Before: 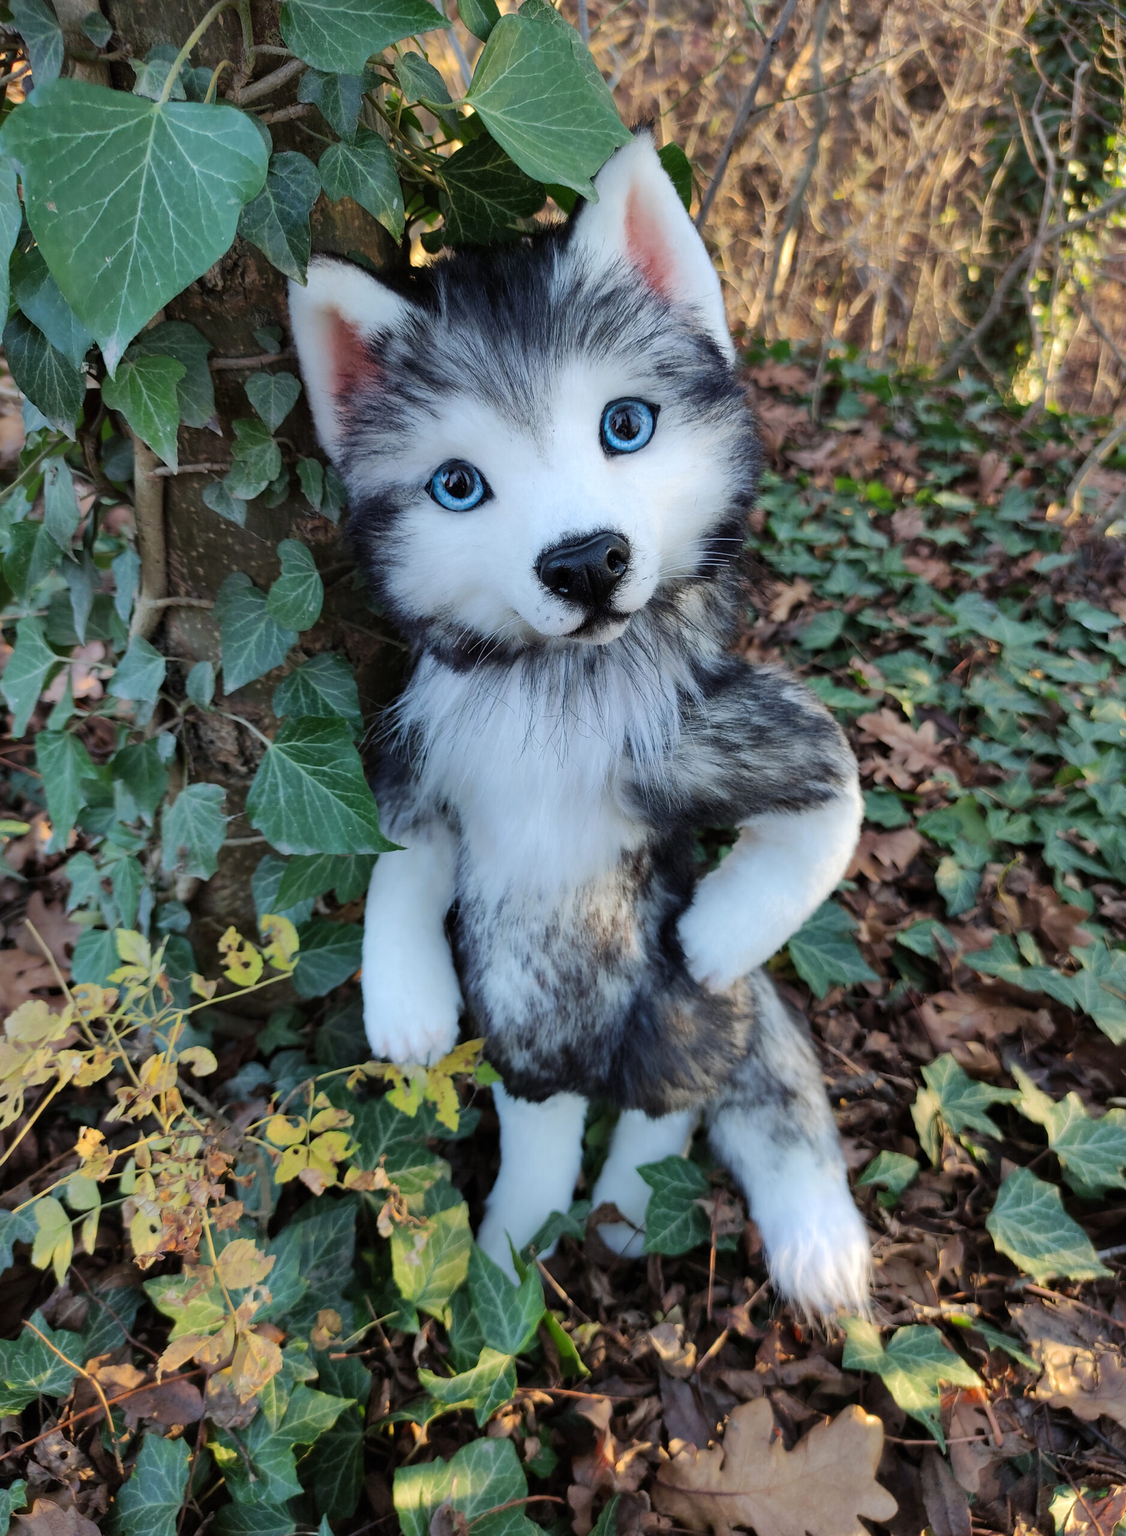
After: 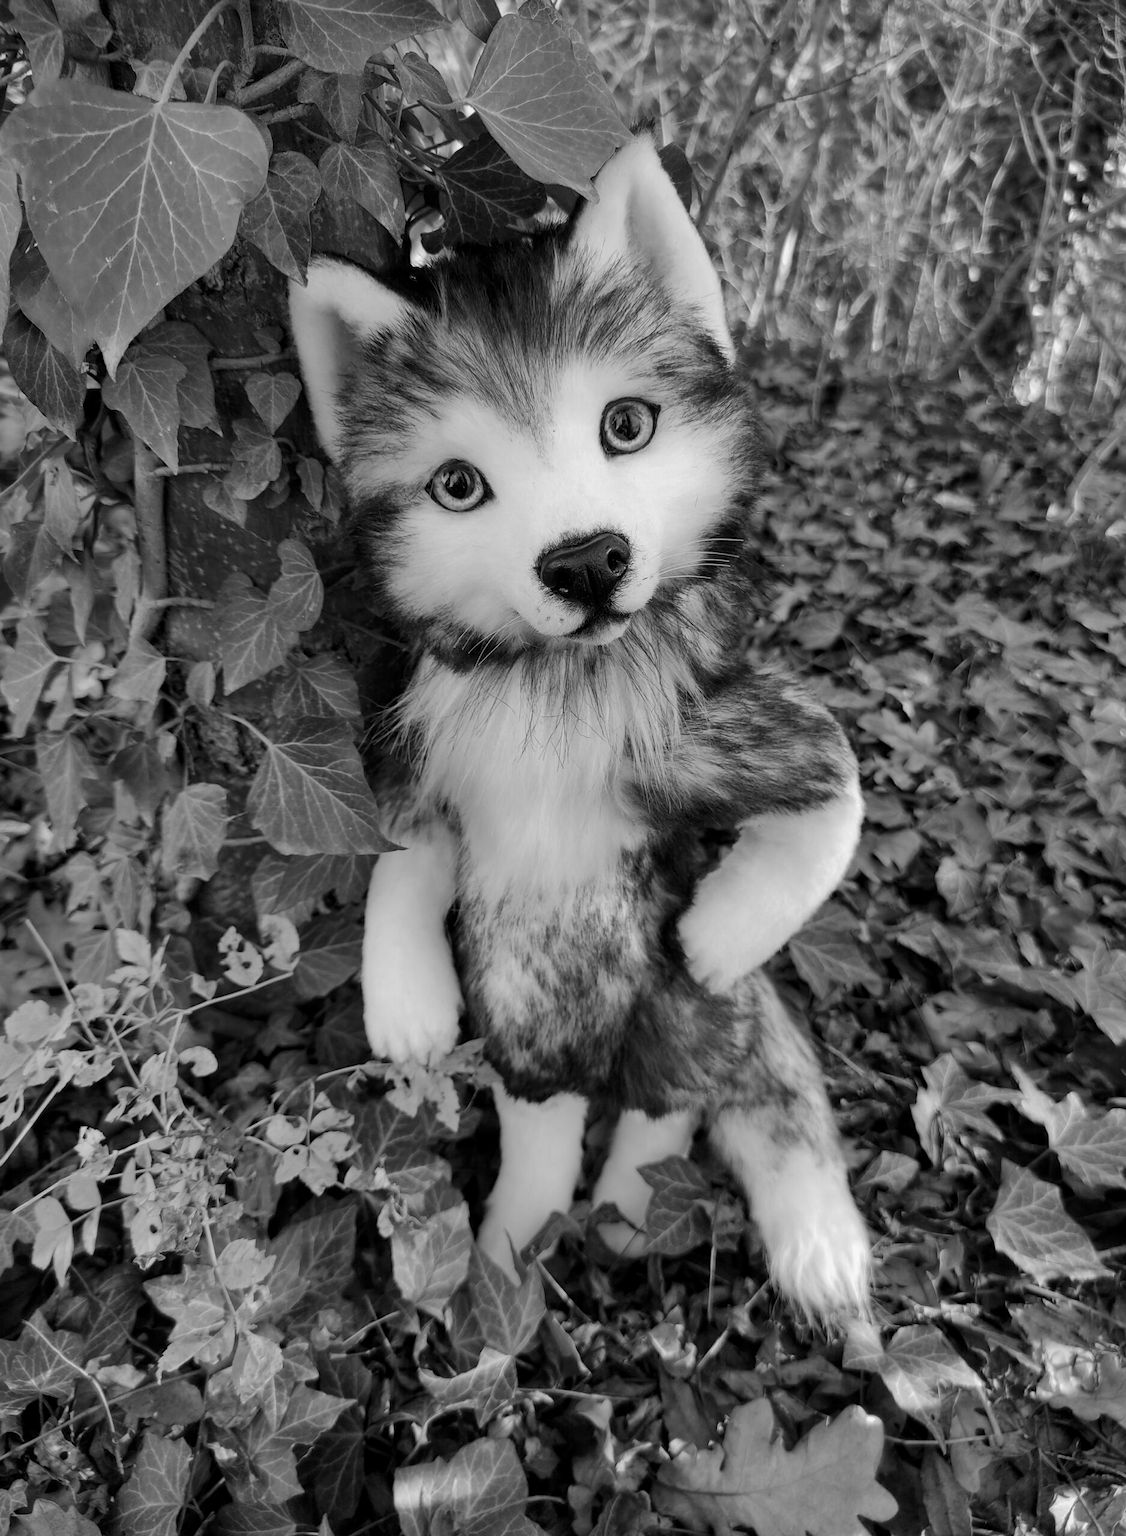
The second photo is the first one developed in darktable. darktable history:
monochrome: a 14.95, b -89.96
local contrast: highlights 100%, shadows 100%, detail 120%, midtone range 0.2
